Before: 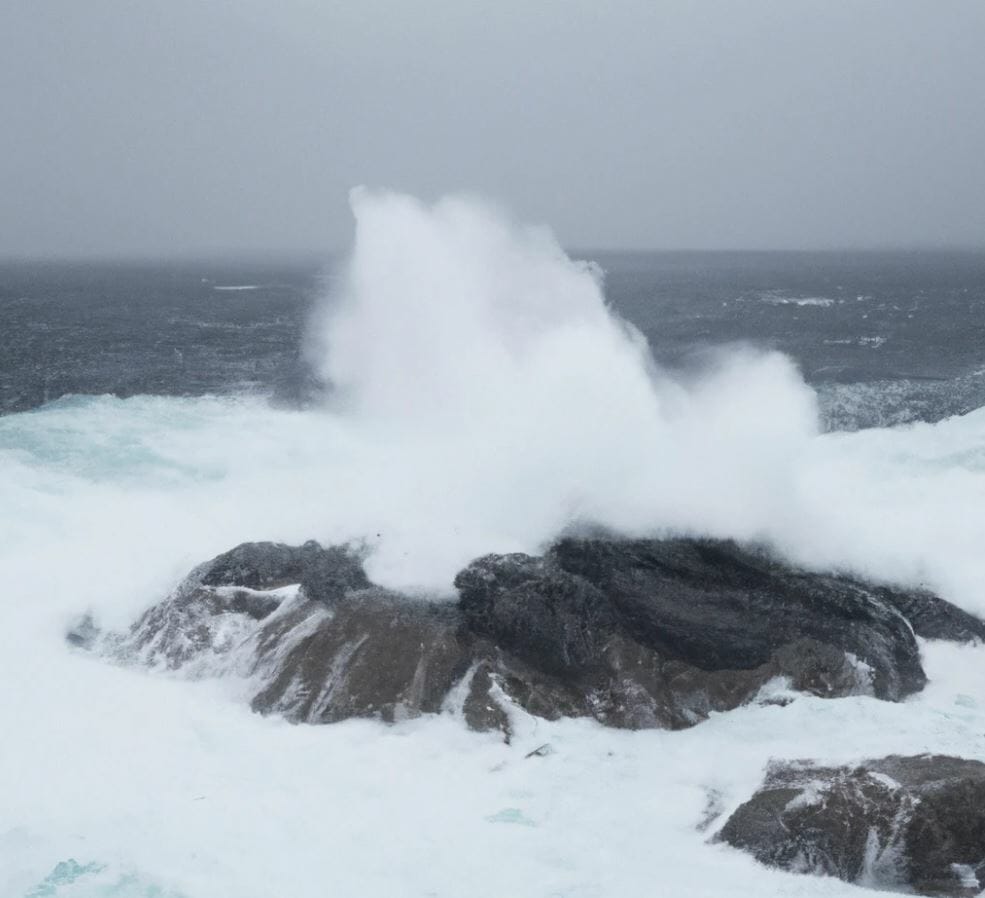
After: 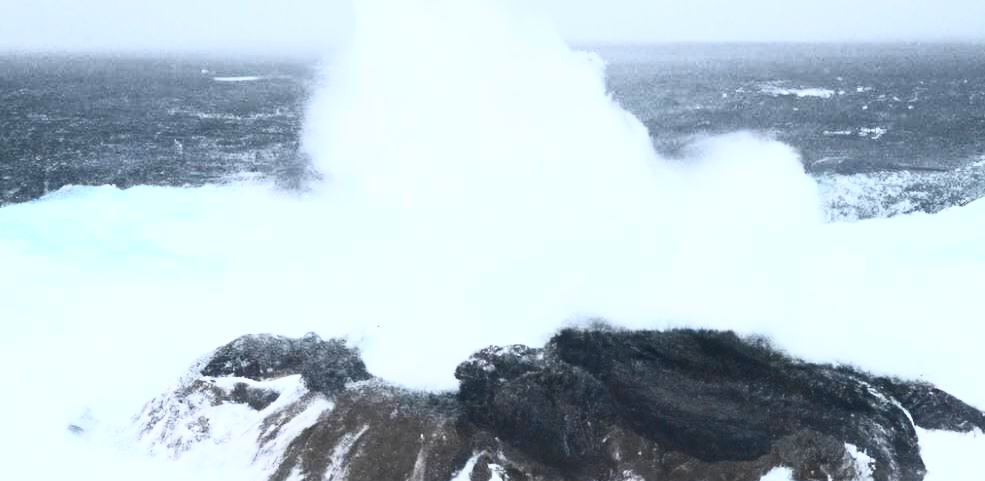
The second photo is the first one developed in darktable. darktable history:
crop and rotate: top 23.304%, bottom 23.026%
contrast brightness saturation: contrast 0.815, brightness 0.595, saturation 0.575
